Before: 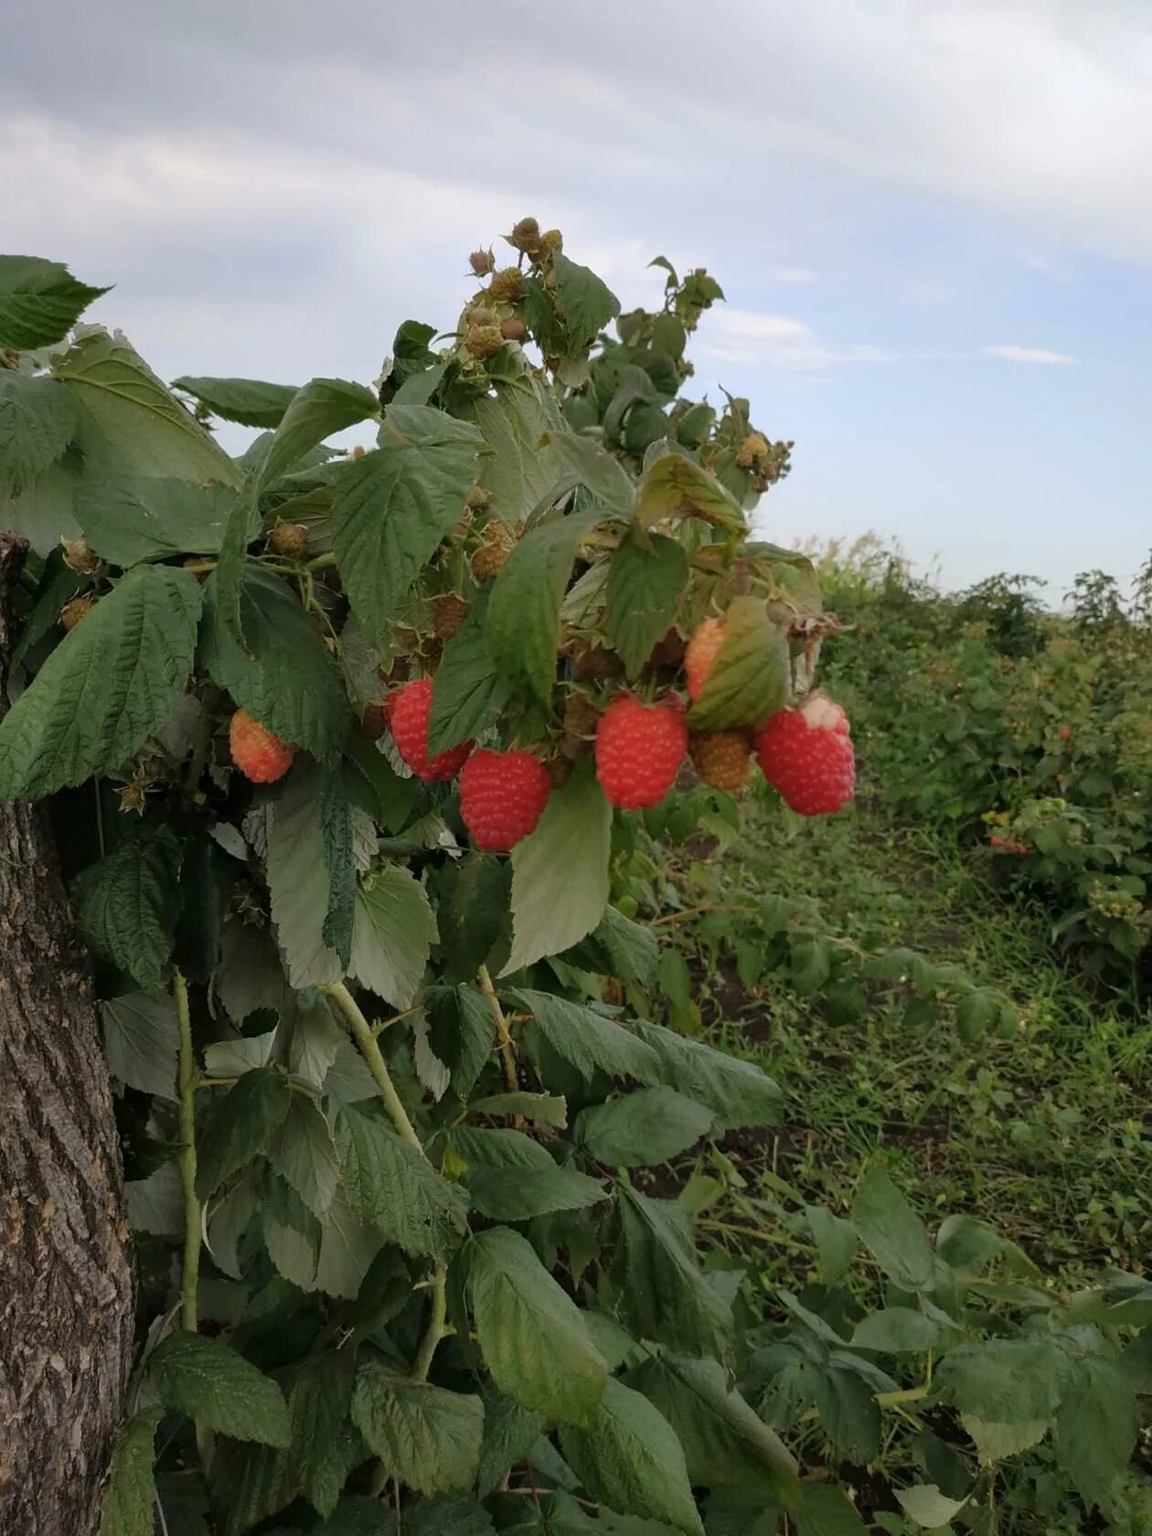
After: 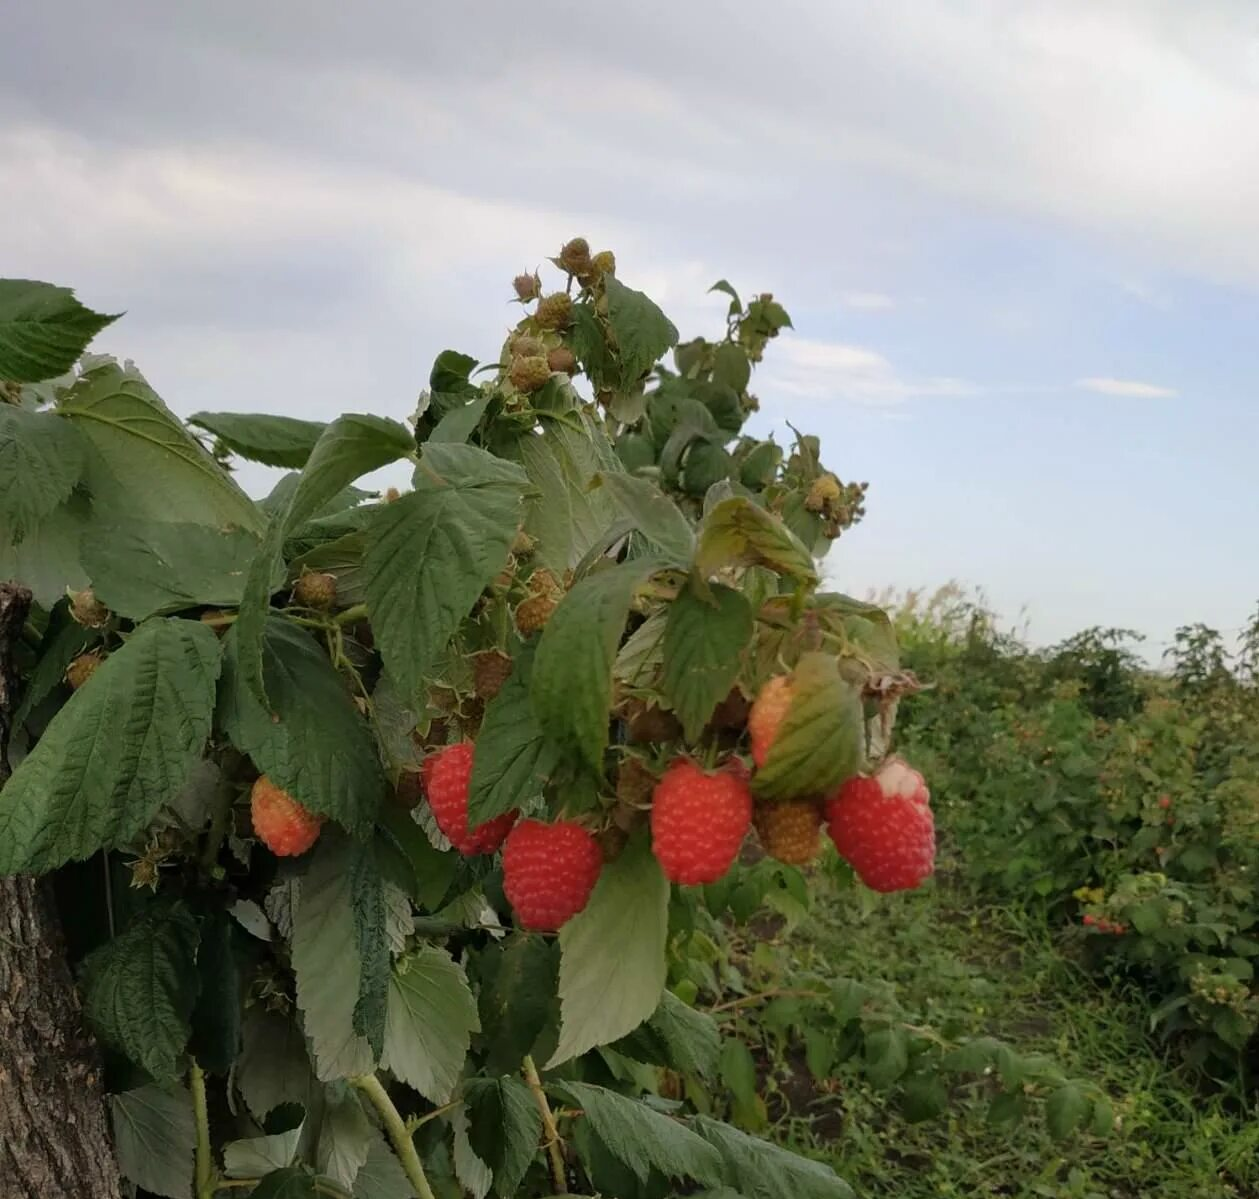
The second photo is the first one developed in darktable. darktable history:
crop: bottom 28.576%
exposure: exposure -0.01 EV, compensate highlight preservation false
color correction: highlights b* 3
